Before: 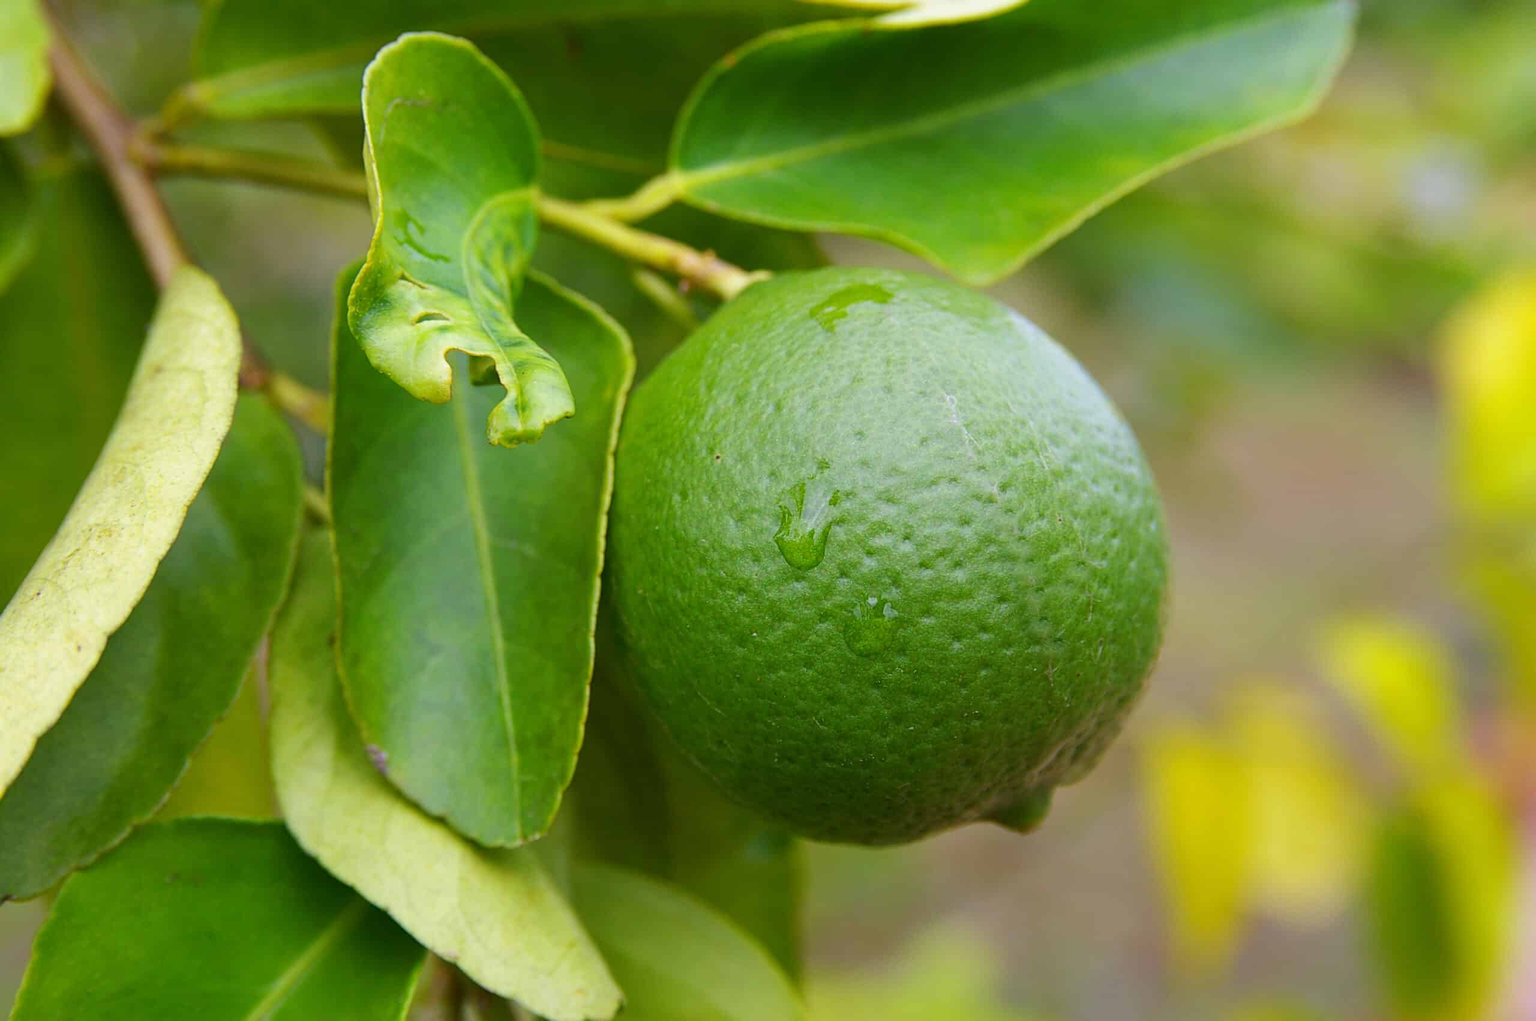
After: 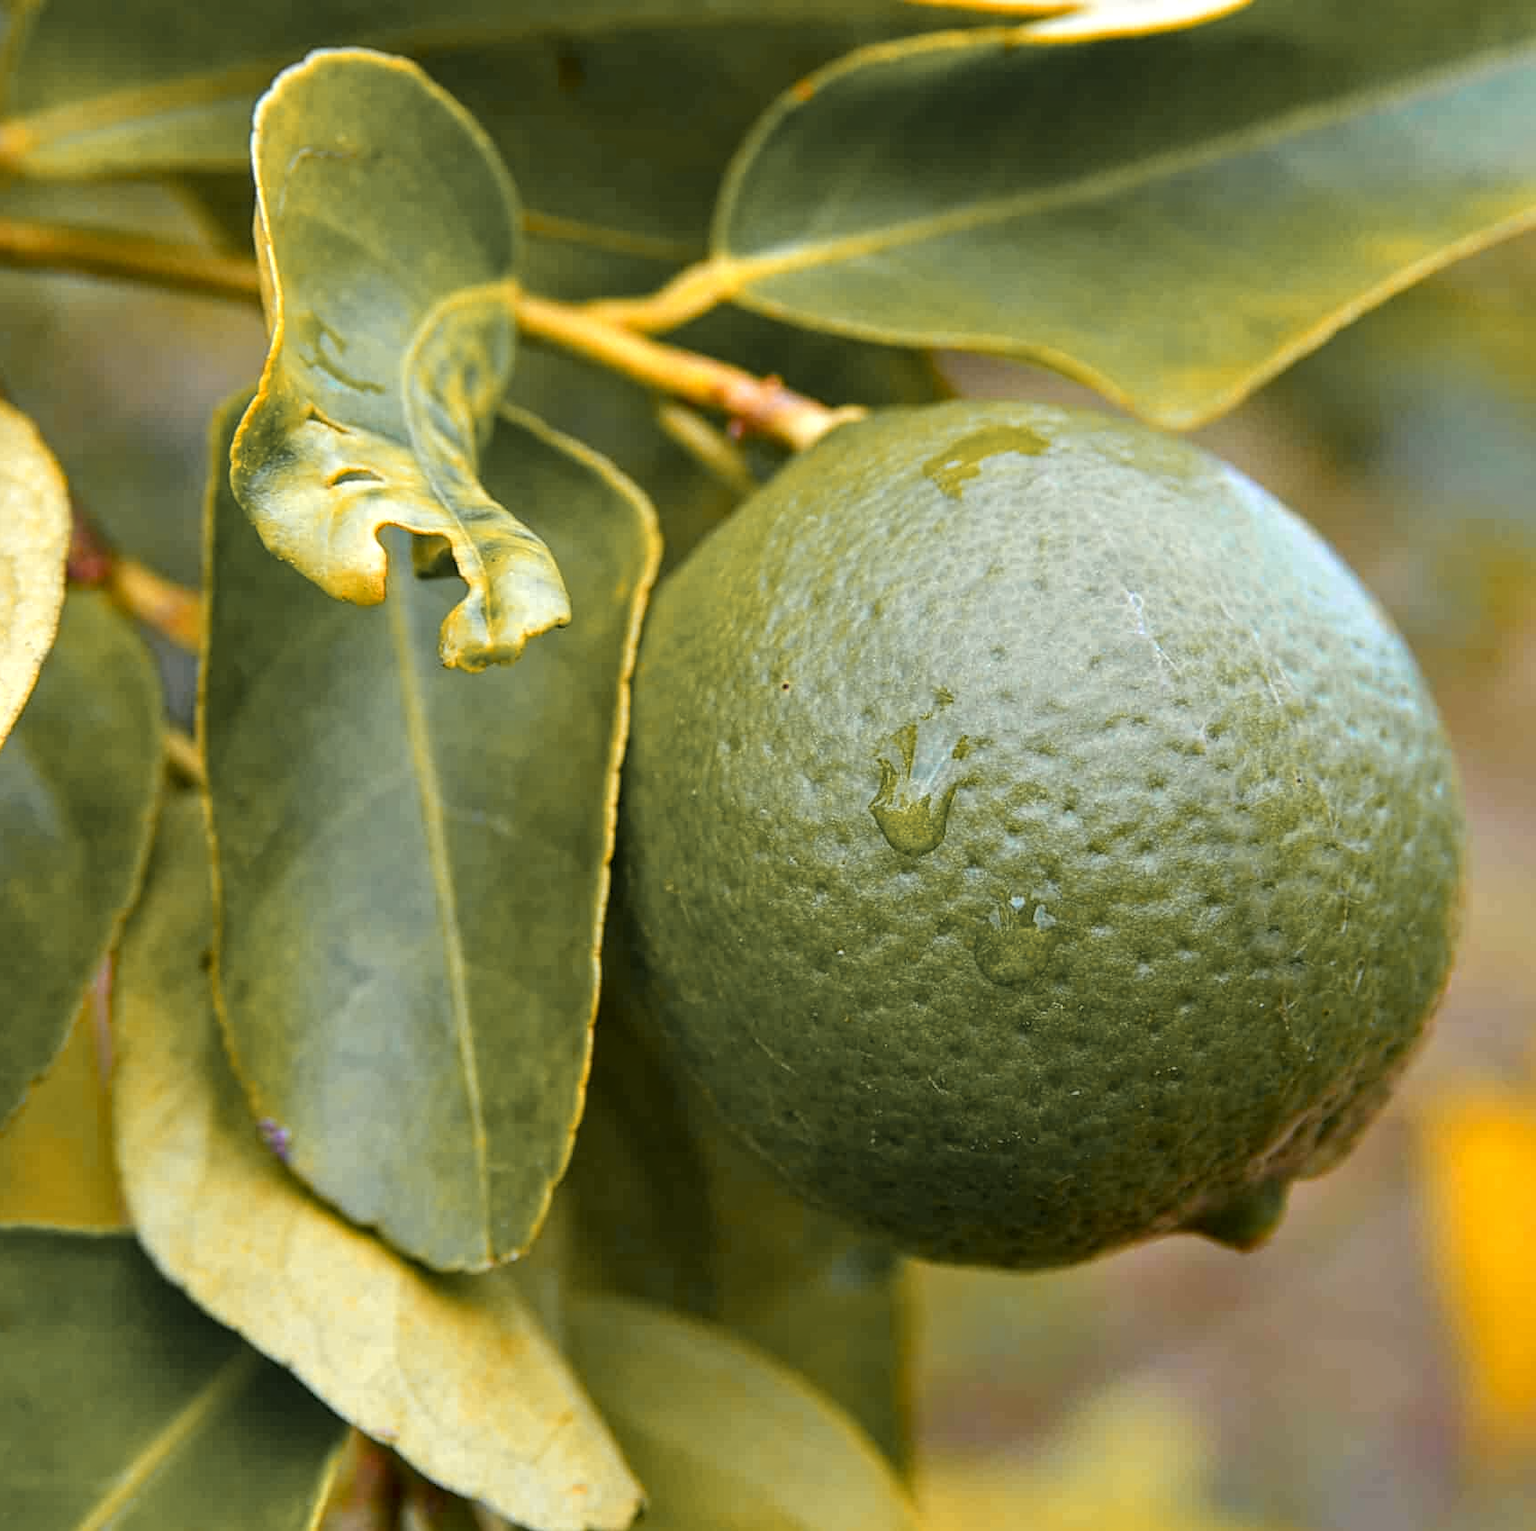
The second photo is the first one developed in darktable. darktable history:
local contrast: on, module defaults
color zones: curves: ch1 [(0.263, 0.53) (0.376, 0.287) (0.487, 0.512) (0.748, 0.547) (1, 0.513)]; ch2 [(0.262, 0.45) (0.751, 0.477)], mix 31.98%
crop and rotate: left 12.673%, right 20.66%
contrast equalizer: octaves 7, y [[0.528, 0.548, 0.563, 0.562, 0.546, 0.526], [0.55 ×6], [0 ×6], [0 ×6], [0 ×6]]
